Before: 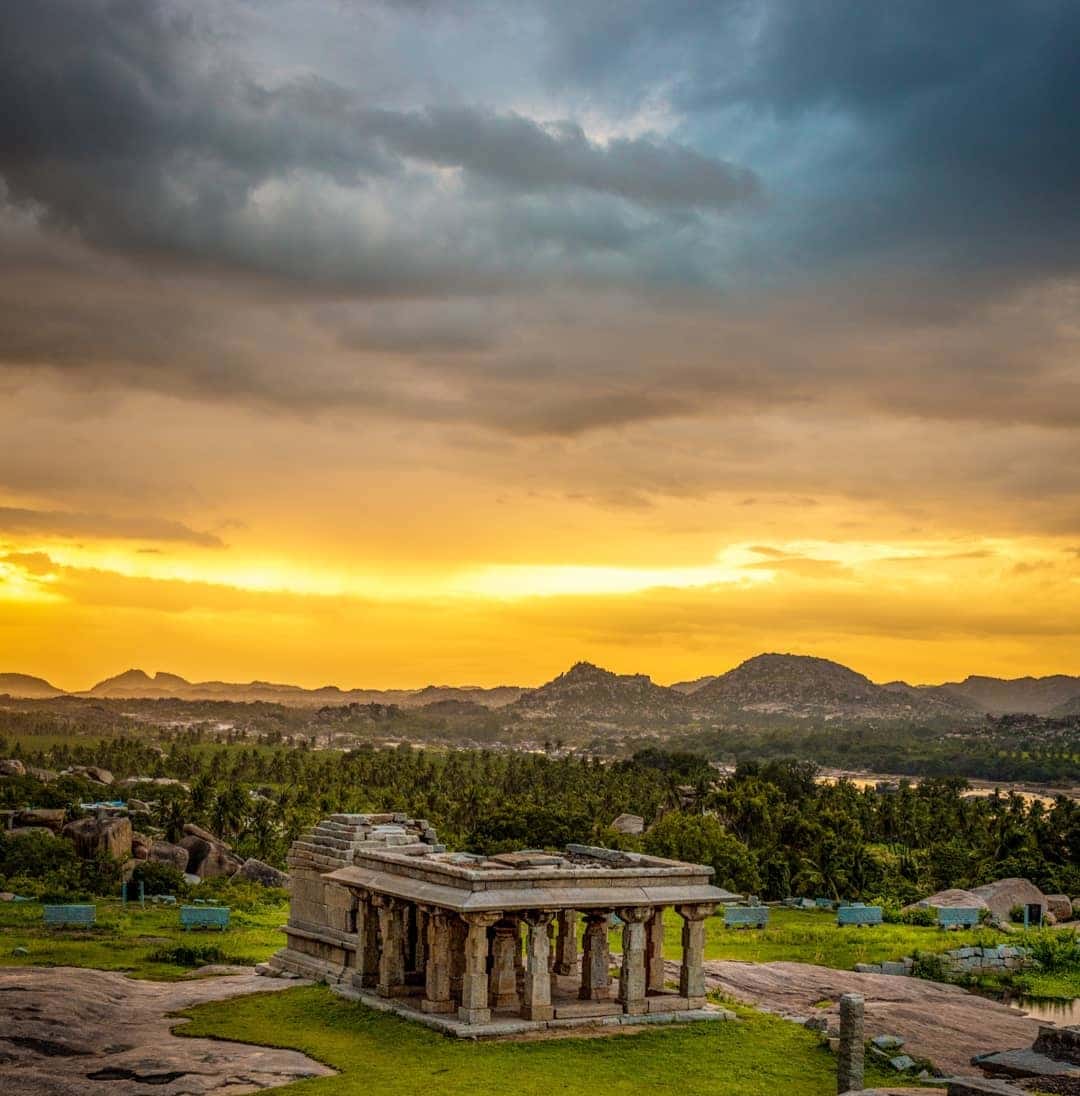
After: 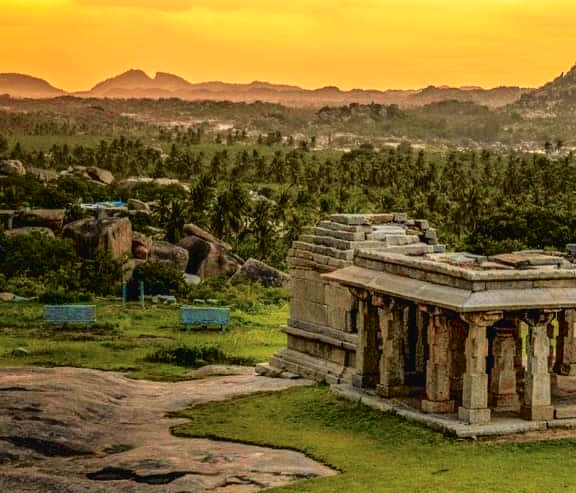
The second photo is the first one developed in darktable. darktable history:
crop and rotate: top 54.778%, right 46.61%, bottom 0.159%
color correction: highlights a* 0.207, highlights b* 2.7, shadows a* -0.874, shadows b* -4.78
tone curve: curves: ch0 [(0, 0.021) (0.049, 0.044) (0.152, 0.14) (0.328, 0.377) (0.473, 0.543) (0.663, 0.734) (0.84, 0.899) (1, 0.969)]; ch1 [(0, 0) (0.302, 0.331) (0.427, 0.433) (0.472, 0.47) (0.502, 0.503) (0.527, 0.524) (0.564, 0.591) (0.602, 0.632) (0.677, 0.701) (0.859, 0.885) (1, 1)]; ch2 [(0, 0) (0.33, 0.301) (0.447, 0.44) (0.487, 0.496) (0.502, 0.516) (0.535, 0.563) (0.565, 0.6) (0.618, 0.629) (1, 1)], color space Lab, independent channels, preserve colors none
